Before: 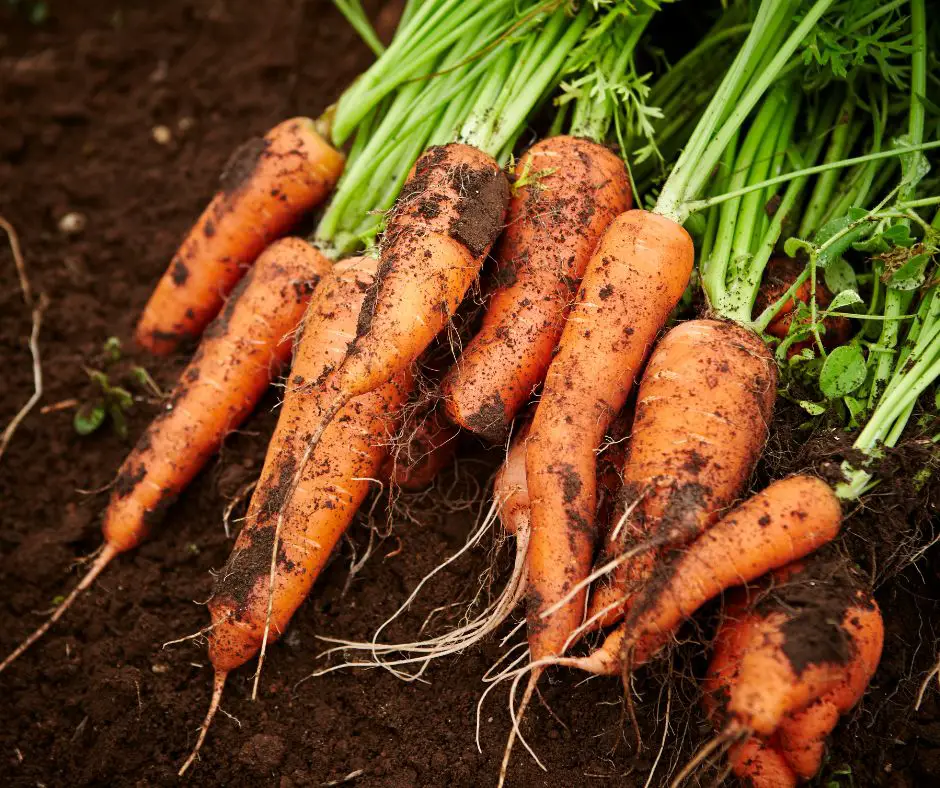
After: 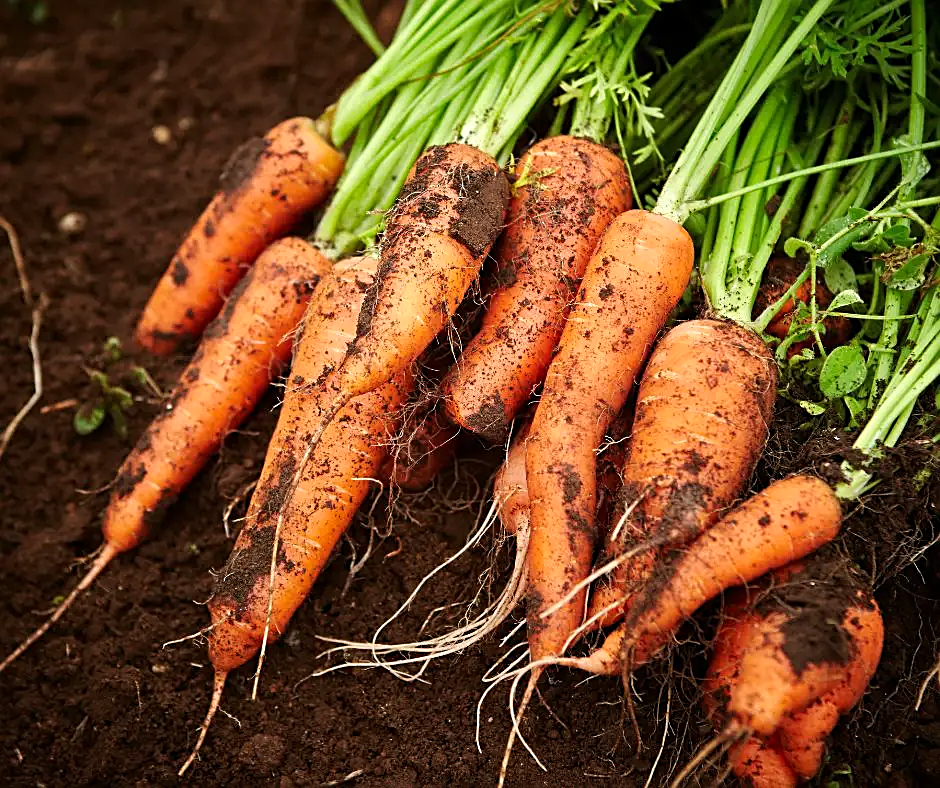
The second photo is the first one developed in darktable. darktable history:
sharpen: on, module defaults
levels: levels [0, 0.476, 0.951]
